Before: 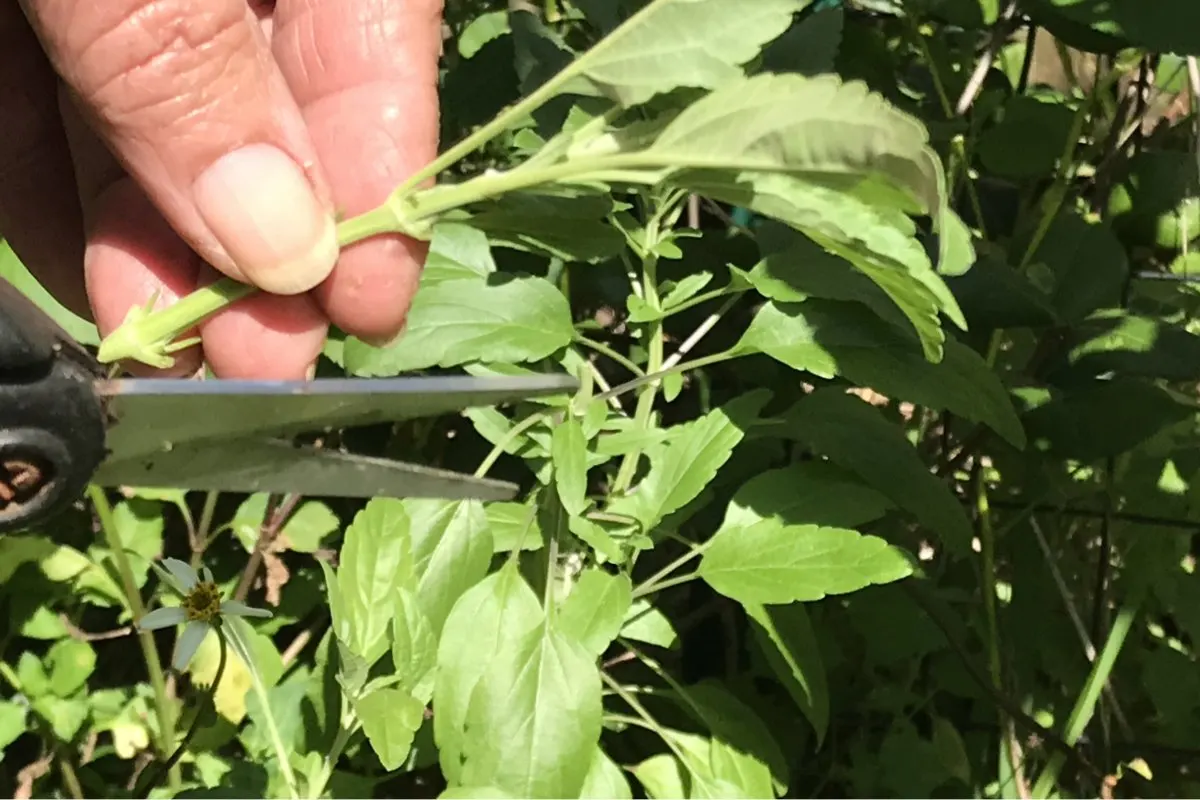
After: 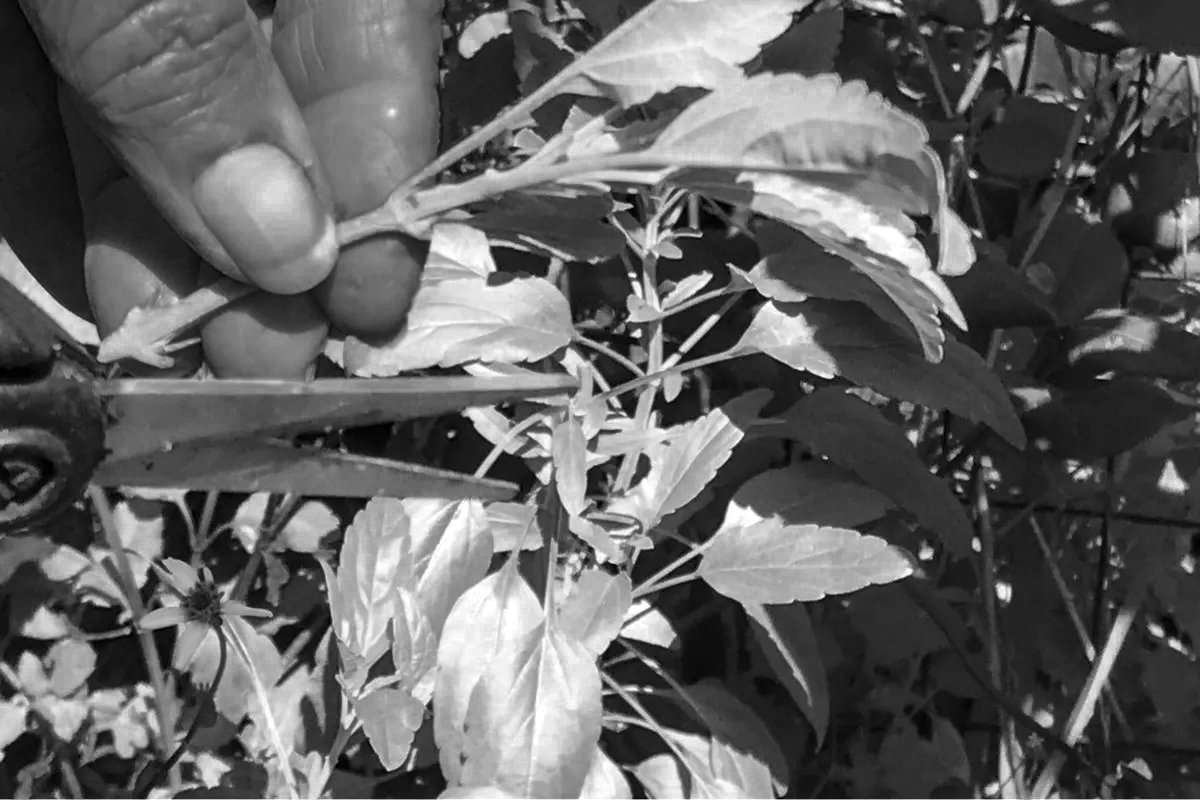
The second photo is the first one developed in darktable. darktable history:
local contrast: detail 130%
color balance rgb: linear chroma grading › global chroma 15%, perceptual saturation grading › global saturation 30%
color zones: curves: ch0 [(0.002, 0.429) (0.121, 0.212) (0.198, 0.113) (0.276, 0.344) (0.331, 0.541) (0.41, 0.56) (0.482, 0.289) (0.619, 0.227) (0.721, 0.18) (0.821, 0.435) (0.928, 0.555) (1, 0.587)]; ch1 [(0, 0) (0.143, 0) (0.286, 0) (0.429, 0) (0.571, 0) (0.714, 0) (0.857, 0)]
